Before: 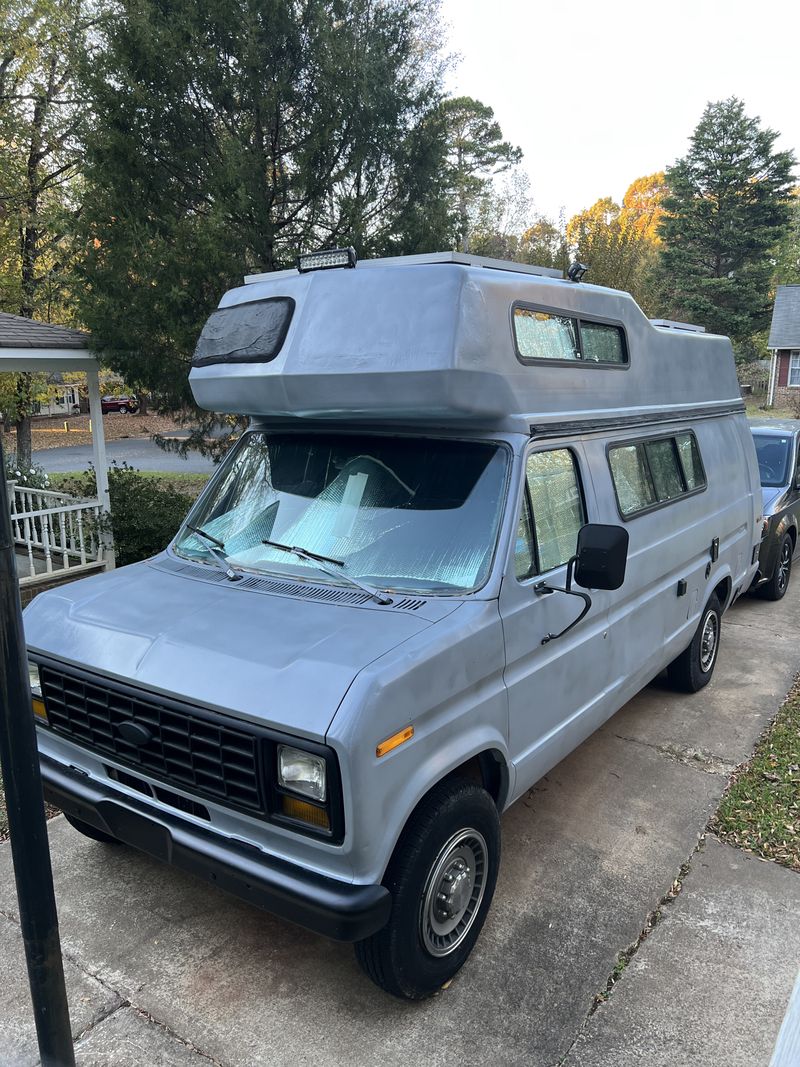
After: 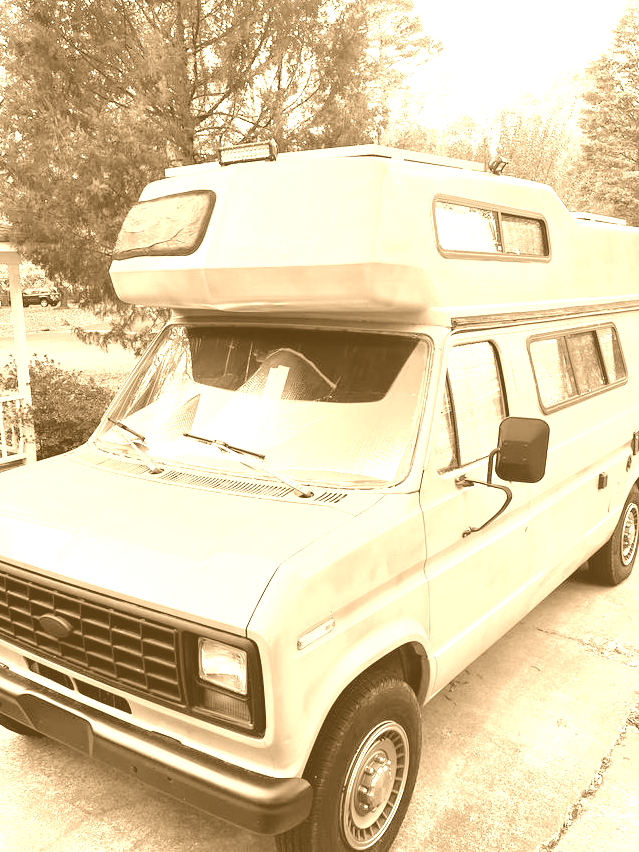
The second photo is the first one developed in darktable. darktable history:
exposure: black level correction 0.001, exposure 0.5 EV, compensate exposure bias true, compensate highlight preservation false
colorize: hue 28.8°, source mix 100%
shadows and highlights: shadows 25, highlights -25
tone curve: curves: ch0 [(0, 0.006) (0.037, 0.022) (0.123, 0.105) (0.19, 0.173) (0.277, 0.279) (0.474, 0.517) (0.597, 0.662) (0.687, 0.774) (0.855, 0.891) (1, 0.982)]; ch1 [(0, 0) (0.243, 0.245) (0.422, 0.415) (0.493, 0.498) (0.508, 0.503) (0.531, 0.55) (0.551, 0.582) (0.626, 0.672) (0.694, 0.732) (1, 1)]; ch2 [(0, 0) (0.249, 0.216) (0.356, 0.329) (0.424, 0.442) (0.476, 0.477) (0.498, 0.503) (0.517, 0.524) (0.532, 0.547) (0.562, 0.592) (0.614, 0.657) (0.706, 0.748) (0.808, 0.809) (0.991, 0.968)], color space Lab, independent channels, preserve colors none
contrast brightness saturation: brightness 0.15
crop and rotate: left 10.071%, top 10.071%, right 10.02%, bottom 10.02%
